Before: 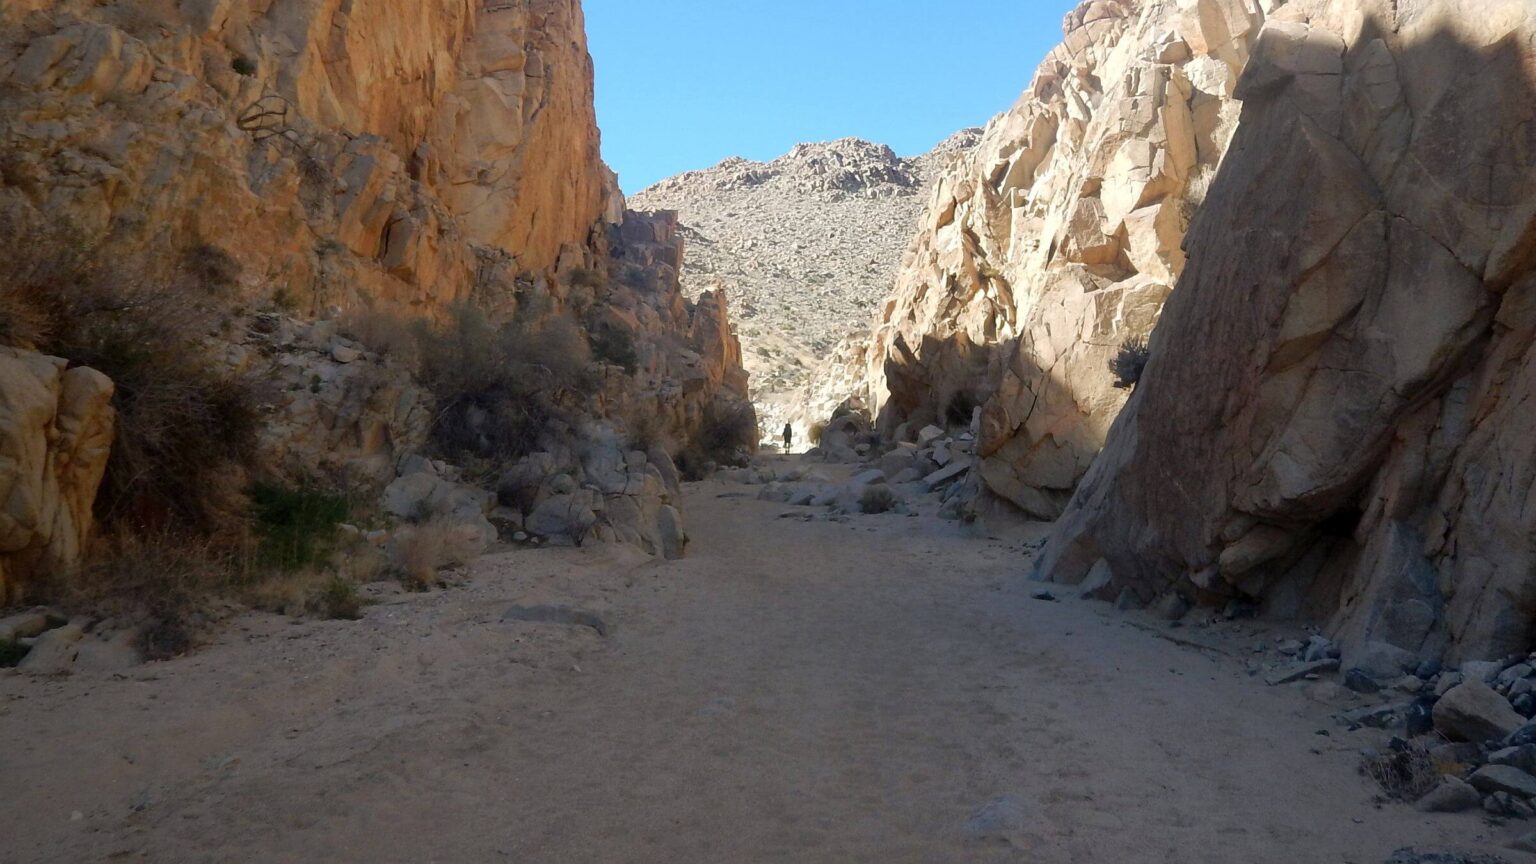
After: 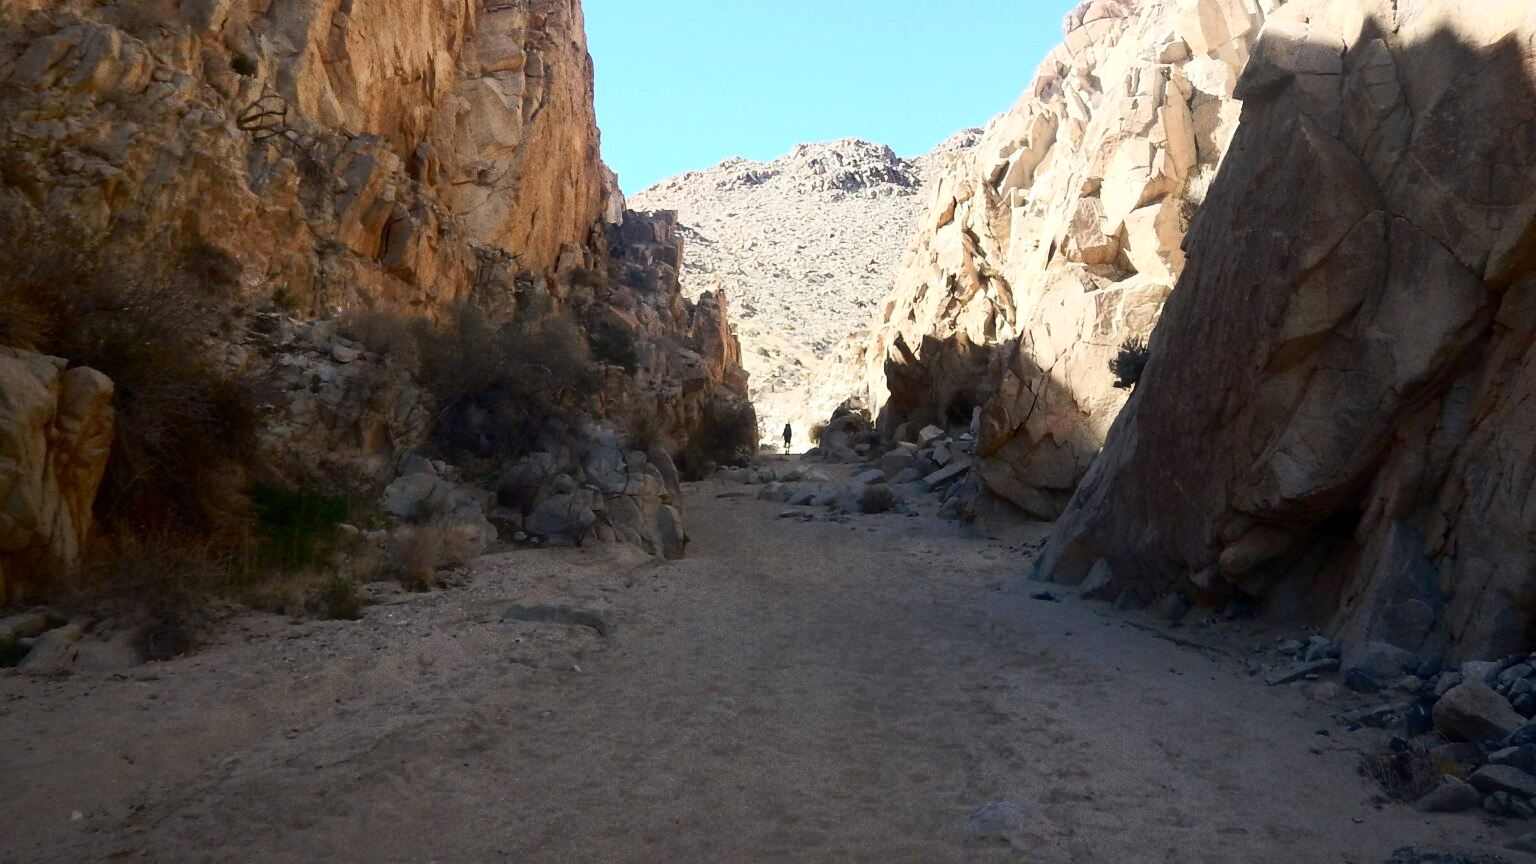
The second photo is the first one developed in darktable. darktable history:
contrast brightness saturation: contrast 0.39, brightness 0.1
white balance: emerald 1
